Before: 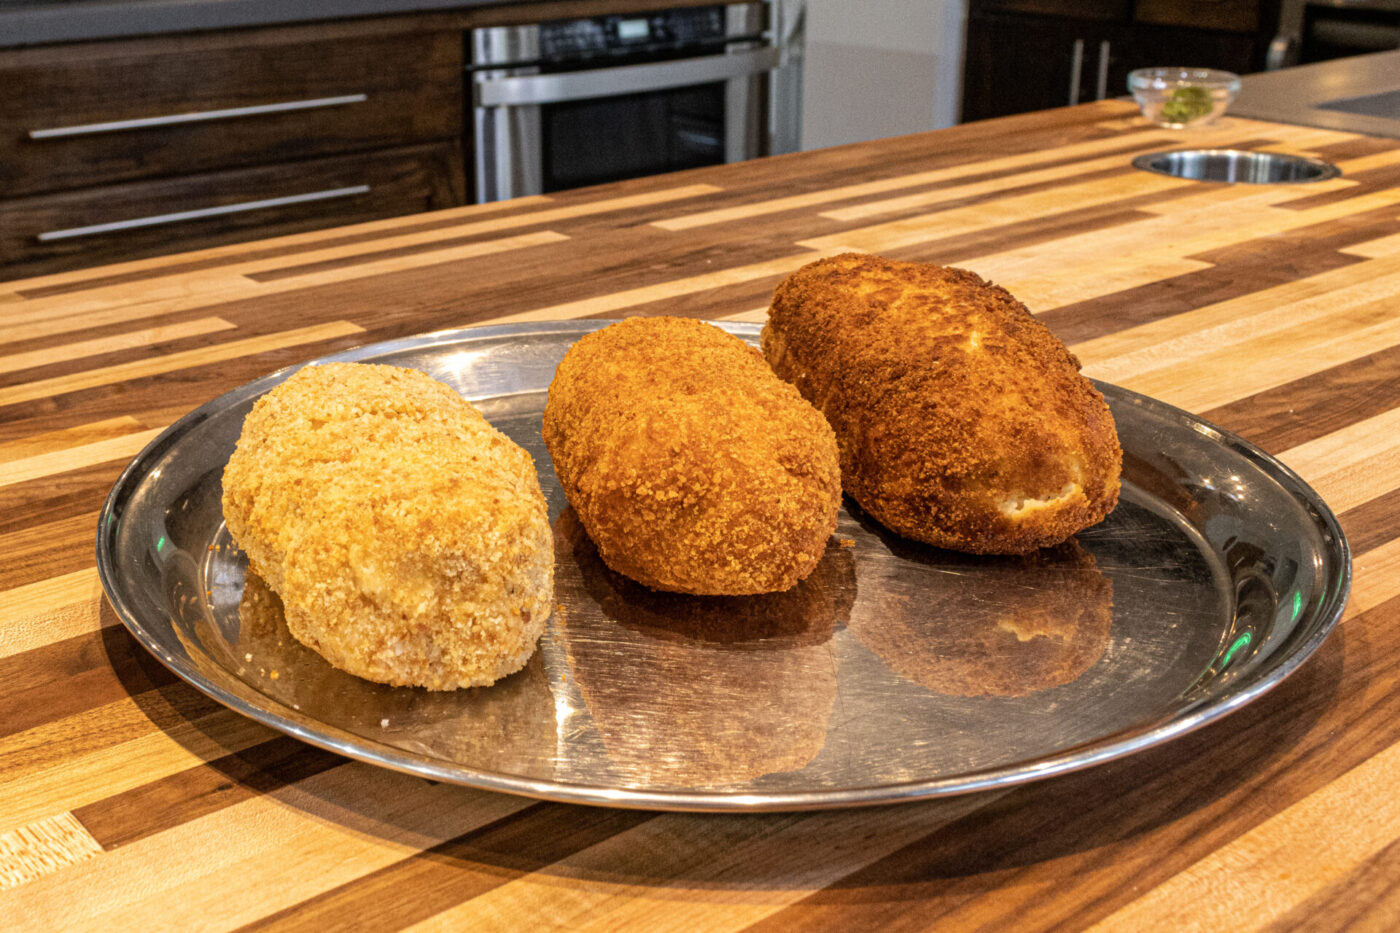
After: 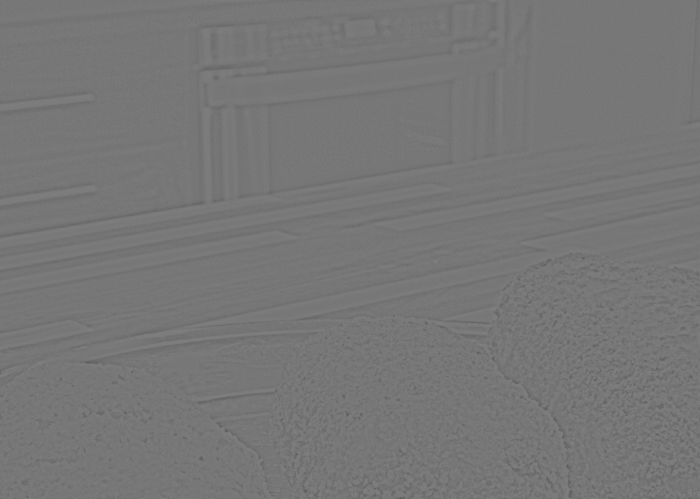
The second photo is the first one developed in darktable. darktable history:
crop: left 19.556%, right 30.401%, bottom 46.458%
highpass: sharpness 6%, contrast boost 7.63%
local contrast: highlights 0%, shadows 198%, detail 164%, midtone range 0.001
